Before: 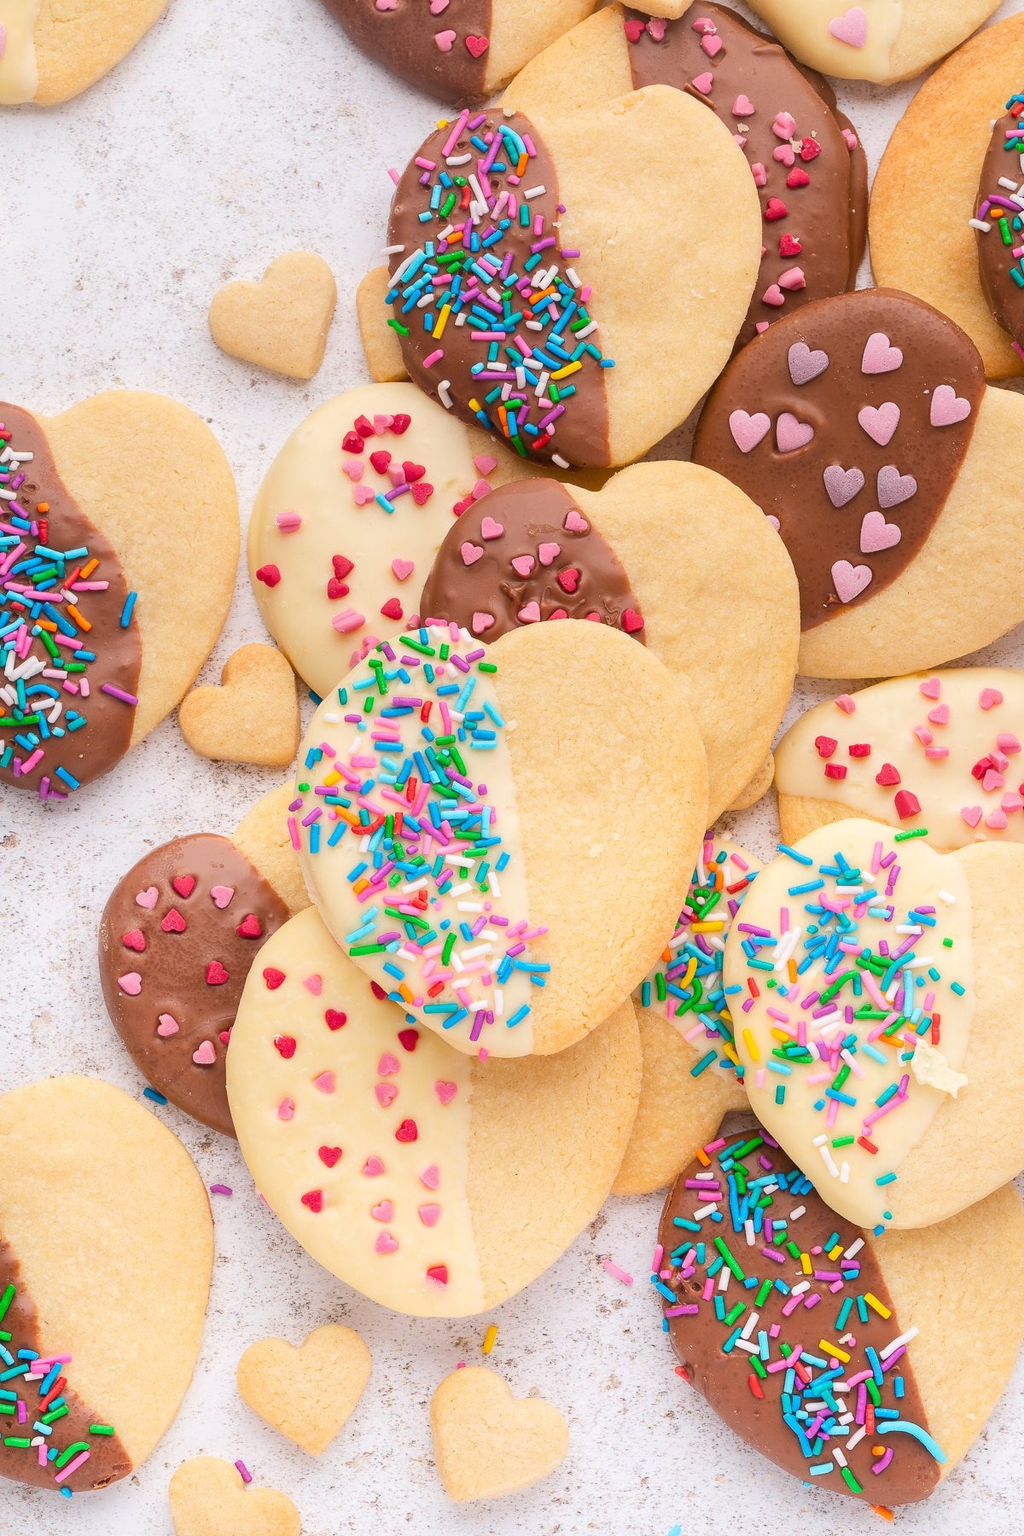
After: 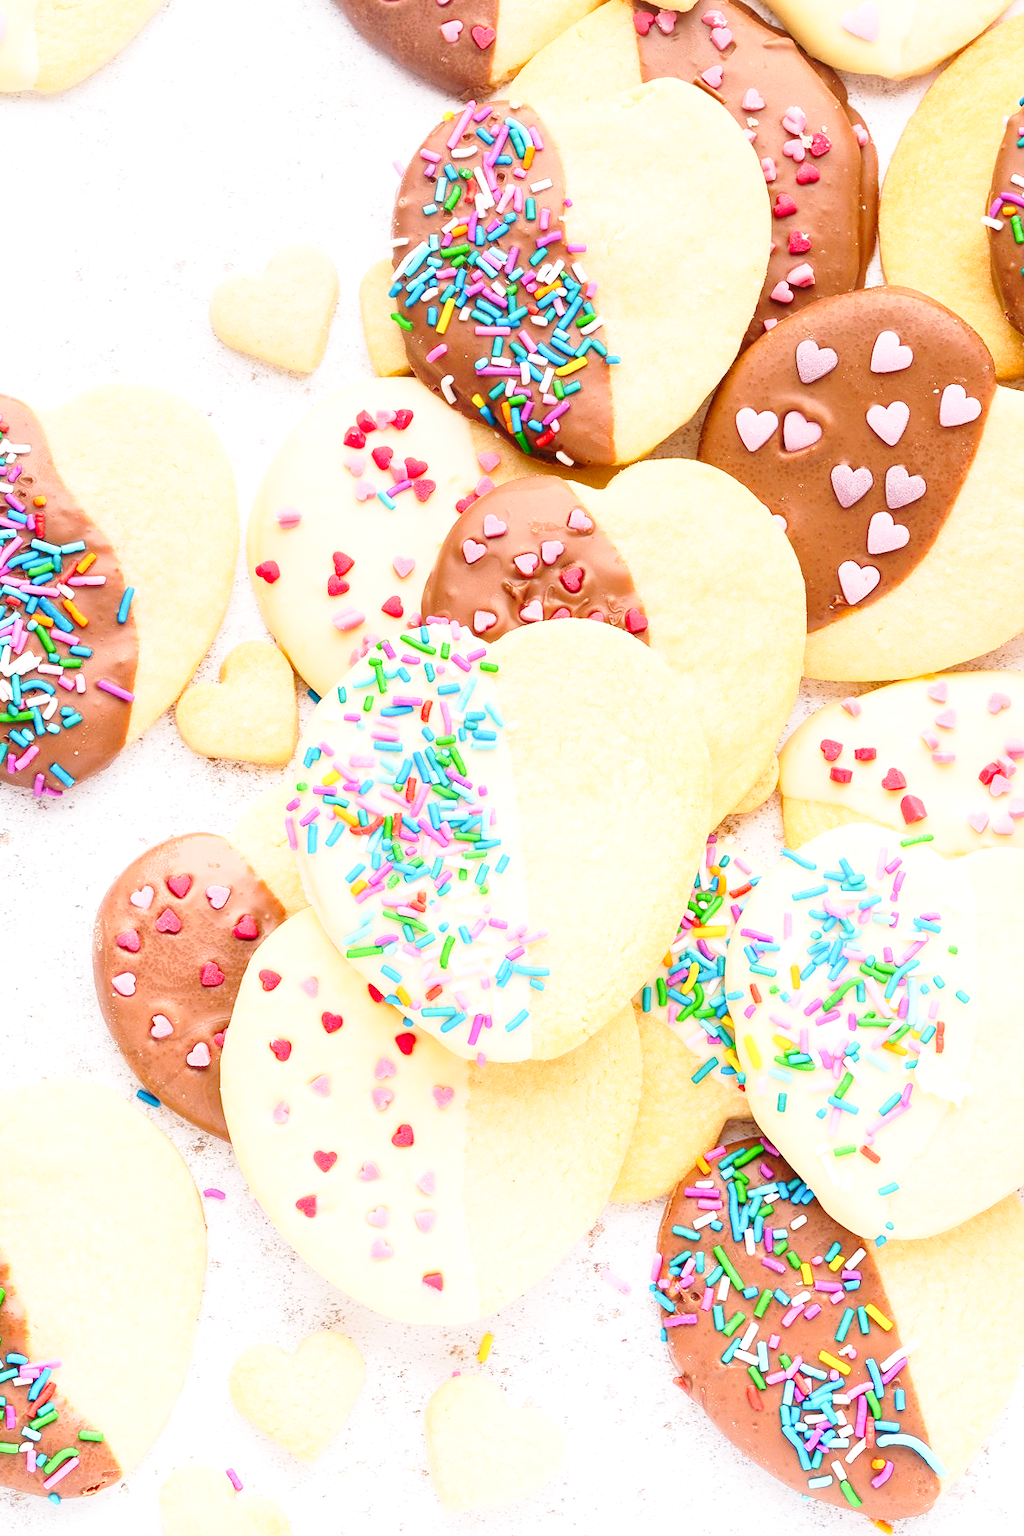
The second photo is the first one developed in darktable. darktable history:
exposure: black level correction 0, exposure 0.5 EV, compensate highlight preservation false
crop and rotate: angle -0.5°
base curve: curves: ch0 [(0, 0) (0.028, 0.03) (0.121, 0.232) (0.46, 0.748) (0.859, 0.968) (1, 1)], preserve colors none
